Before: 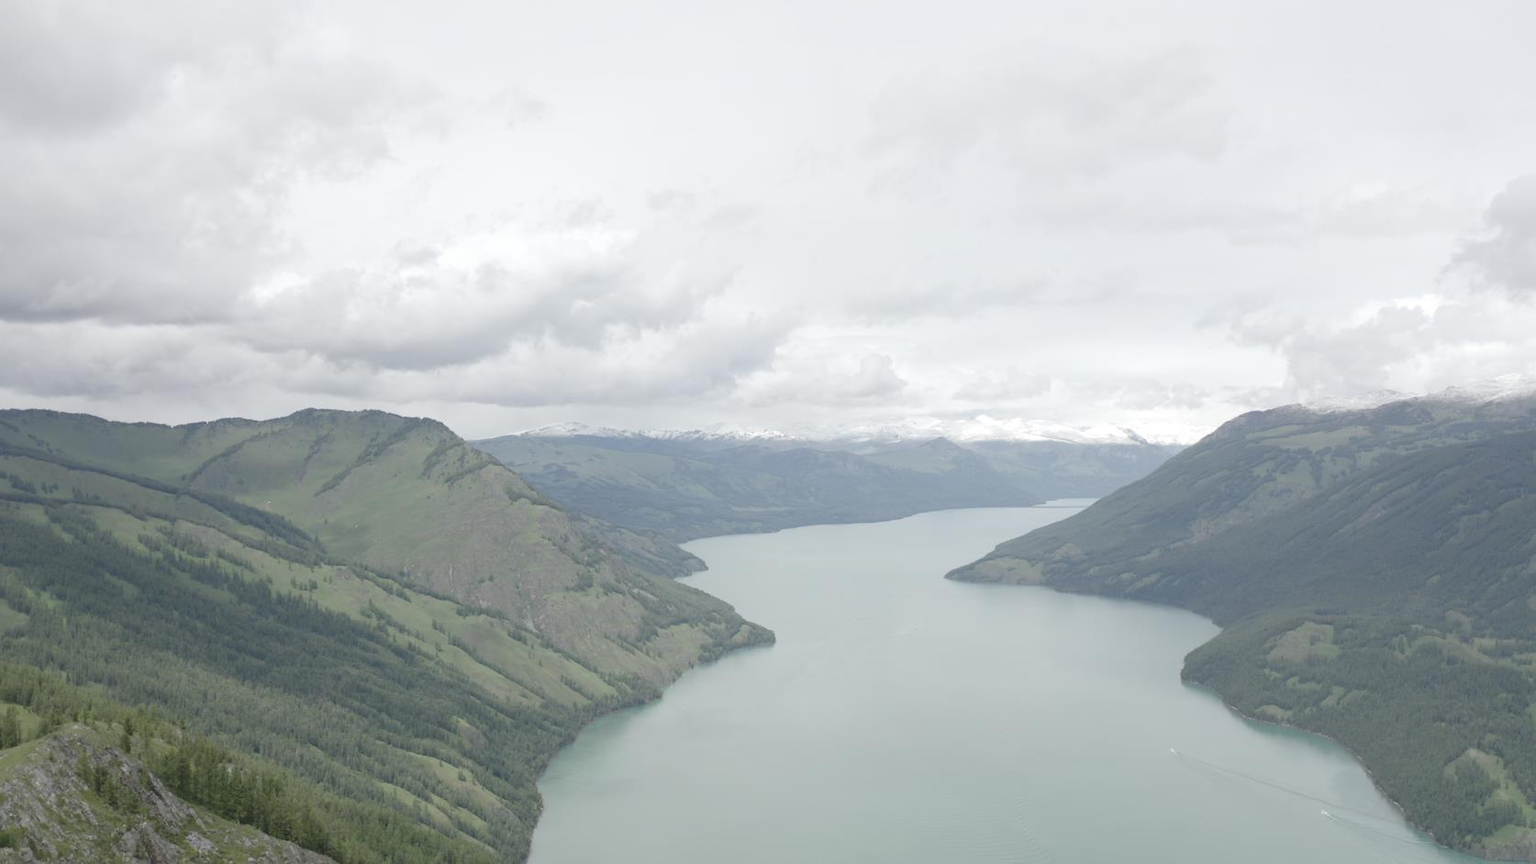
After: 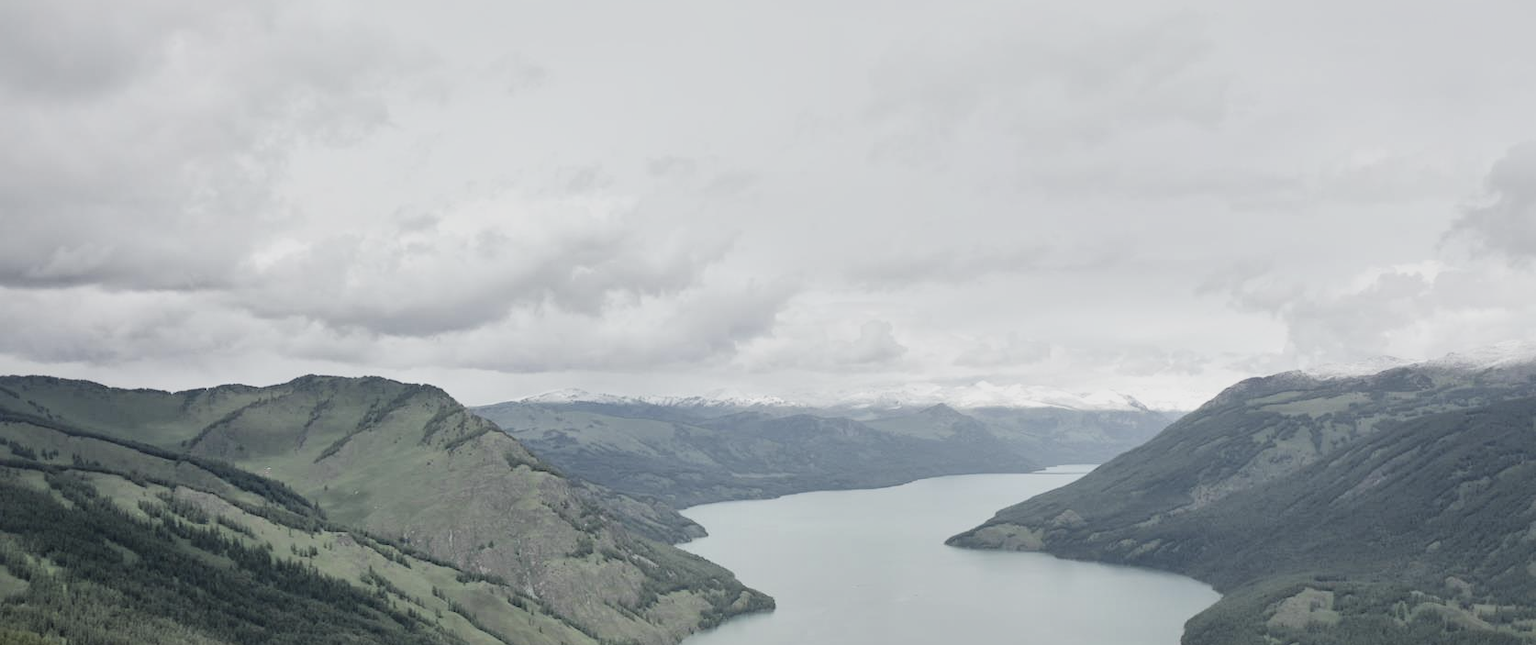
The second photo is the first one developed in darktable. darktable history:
crop: top 3.943%, bottom 21.286%
exposure: exposure -0.347 EV, compensate highlight preservation false
filmic rgb: black relative exposure -5.05 EV, white relative exposure 3.97 EV, hardness 2.89, contrast 1.391, highlights saturation mix -29.93%
local contrast: mode bilateral grid, contrast 25, coarseness 59, detail 151%, midtone range 0.2
